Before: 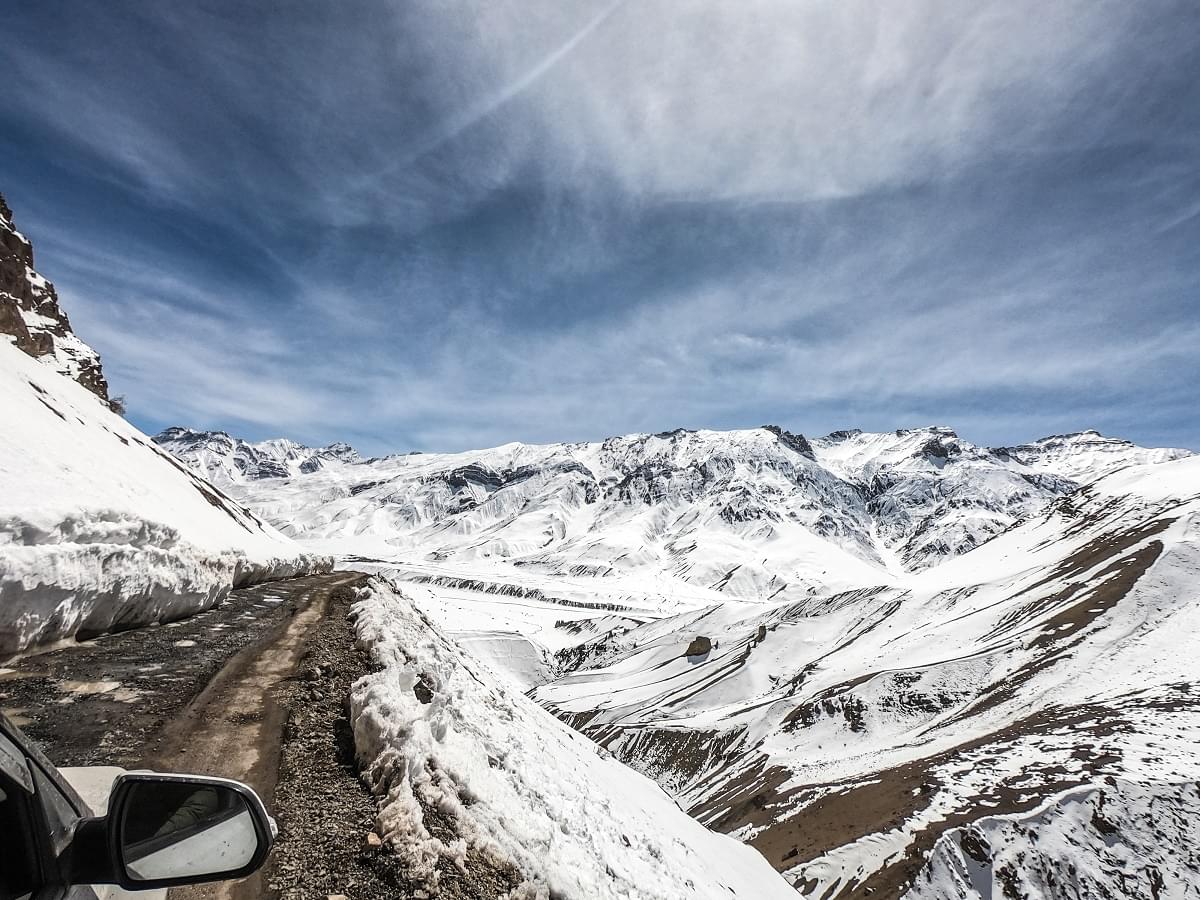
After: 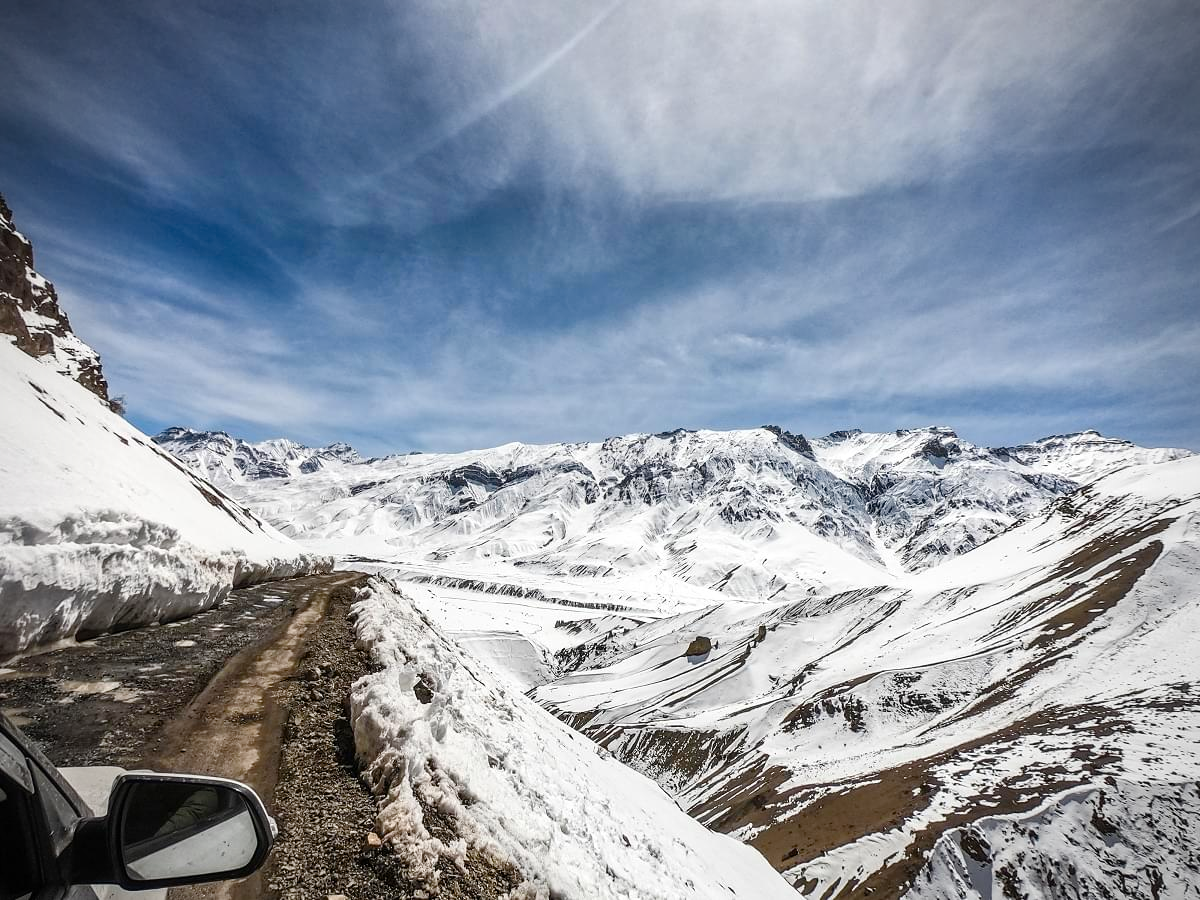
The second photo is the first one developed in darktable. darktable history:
vignetting: fall-off radius 45%, brightness -0.33
color balance rgb: perceptual saturation grading › global saturation 20%, perceptual saturation grading › highlights -25%, perceptual saturation grading › shadows 50%
